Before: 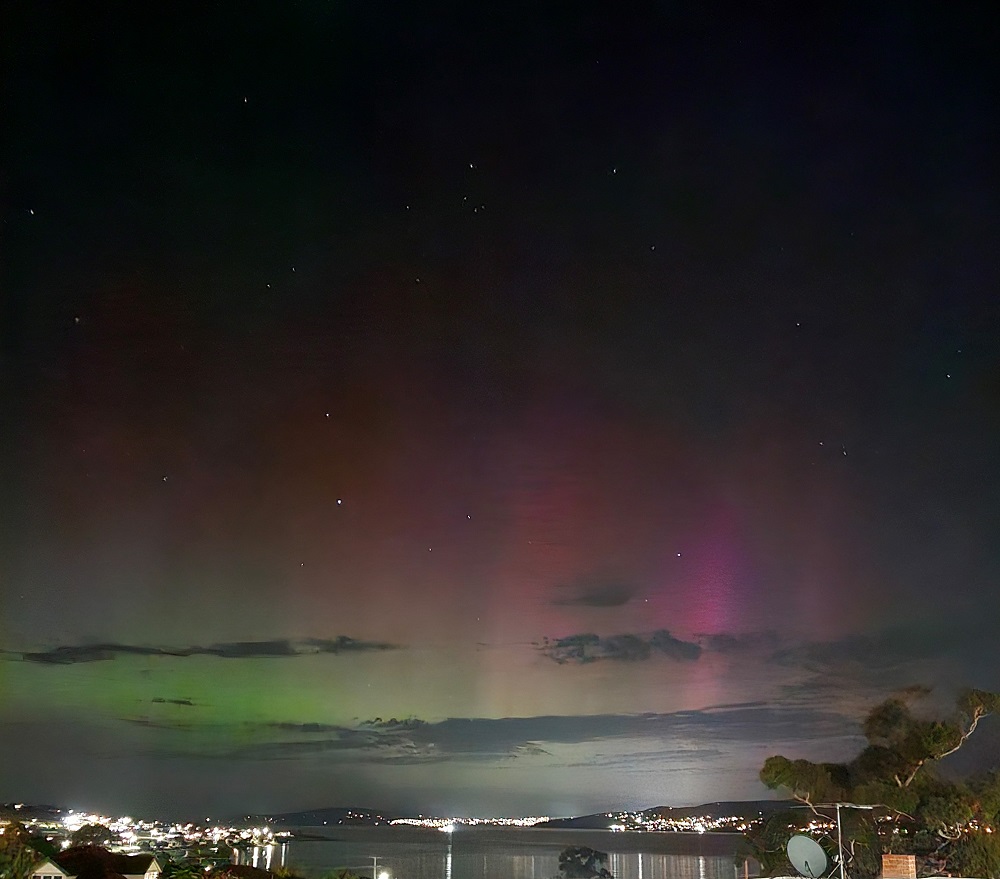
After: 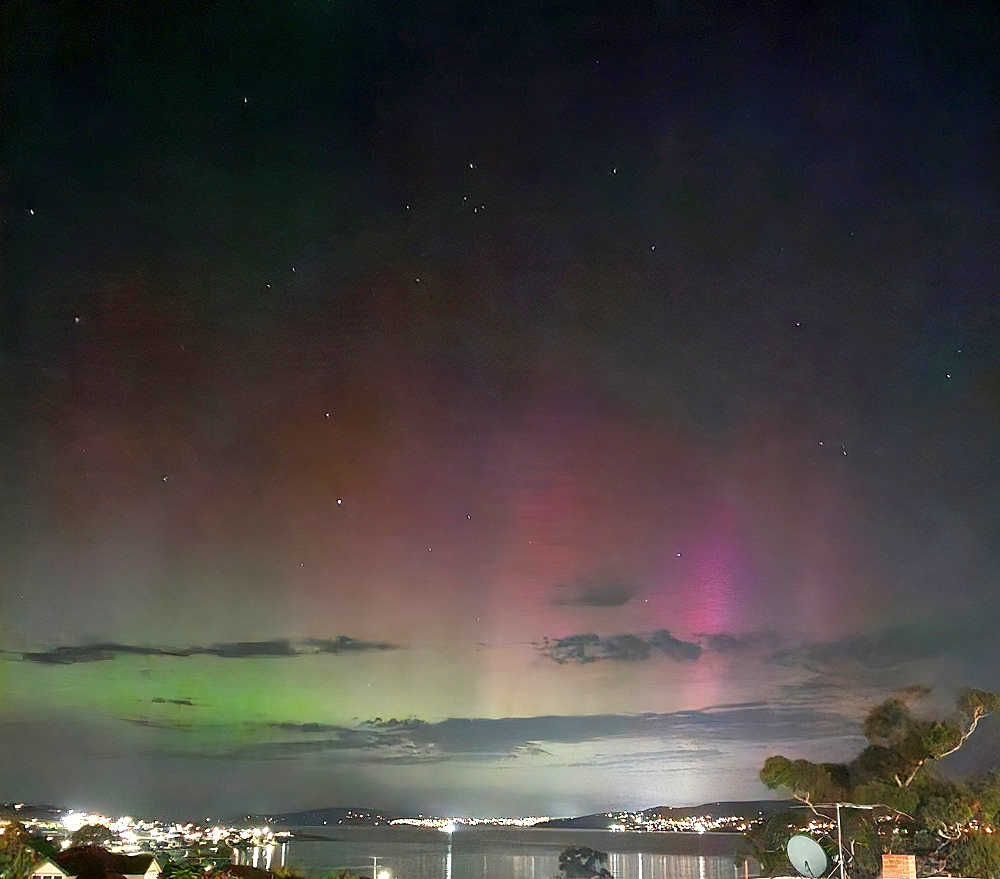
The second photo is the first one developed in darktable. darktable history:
exposure: black level correction 0, exposure 0.936 EV, compensate exposure bias true, compensate highlight preservation false
shadows and highlights: shadows 37.33, highlights -26.95, soften with gaussian
